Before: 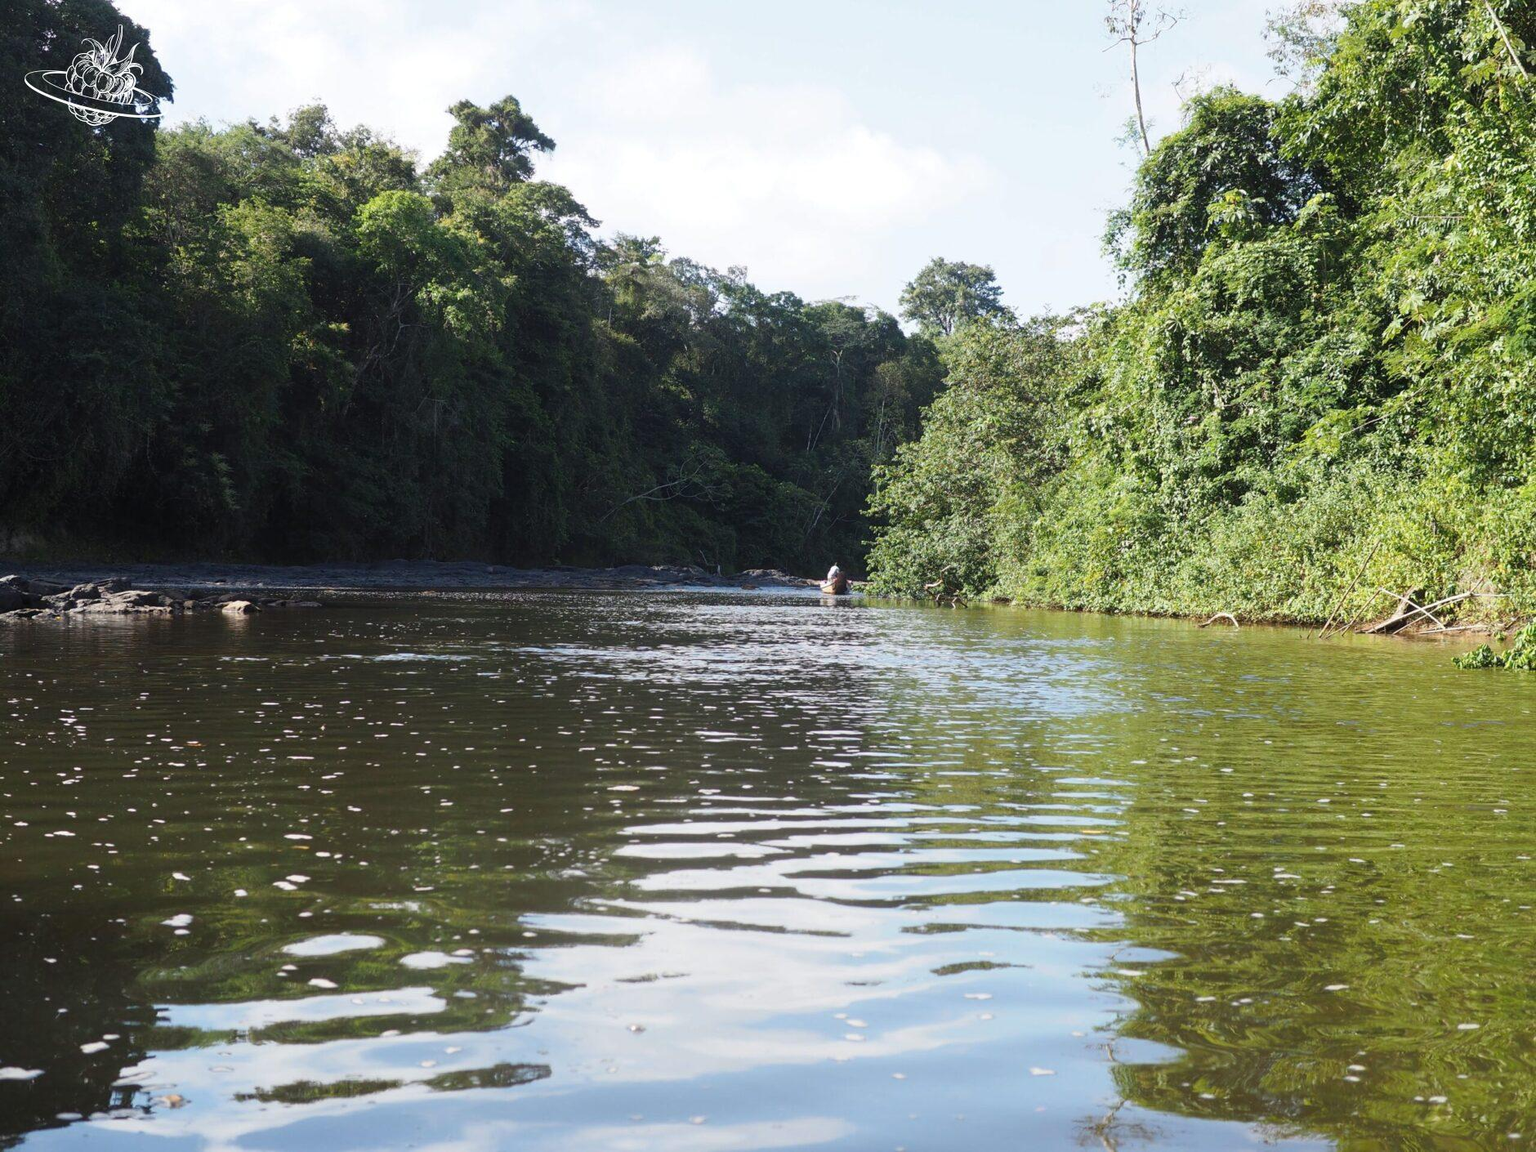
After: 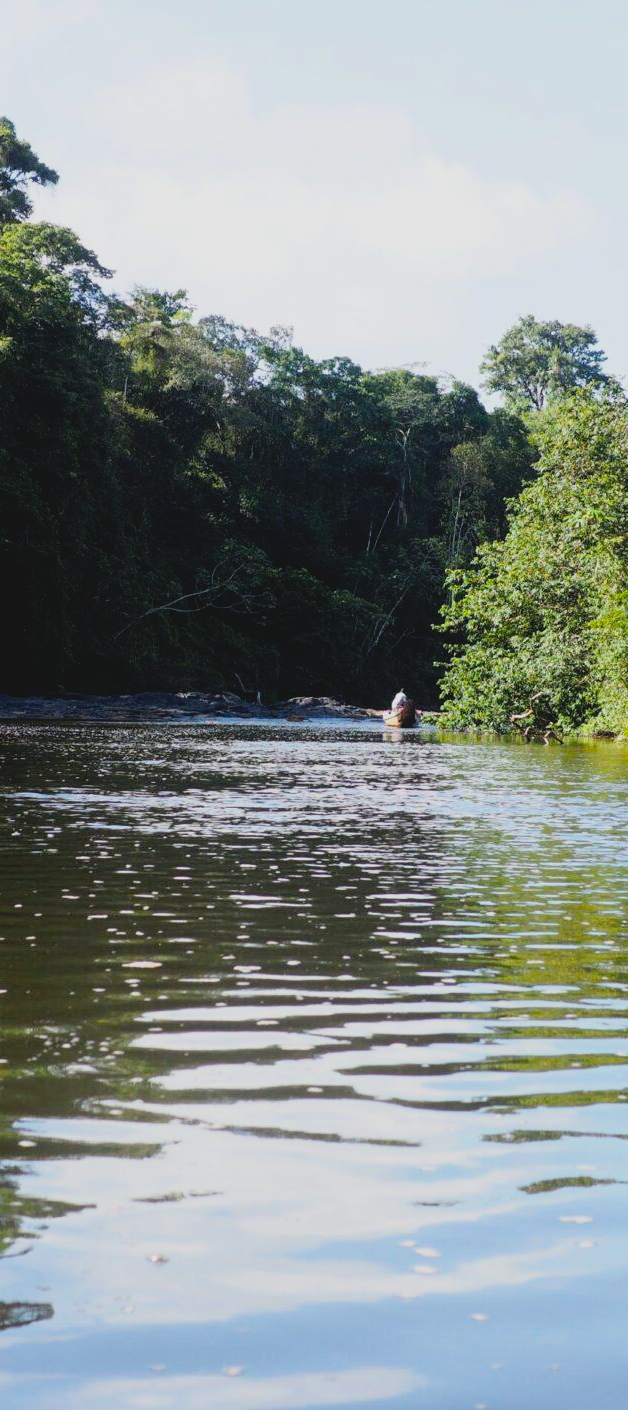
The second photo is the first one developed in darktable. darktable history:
color balance rgb: shadows lift › chroma 1.017%, shadows lift › hue 242.66°, global offset › luminance -0.871%, perceptual saturation grading › global saturation 29.737%, perceptual brilliance grading › global brilliance 14.188%, perceptual brilliance grading › shadows -34.992%
crop: left 33.078%, right 33.469%
contrast brightness saturation: contrast -0.098, brightness 0.049, saturation 0.084
filmic rgb: black relative exposure -8.04 EV, white relative exposure 4.05 EV, hardness 4.16
